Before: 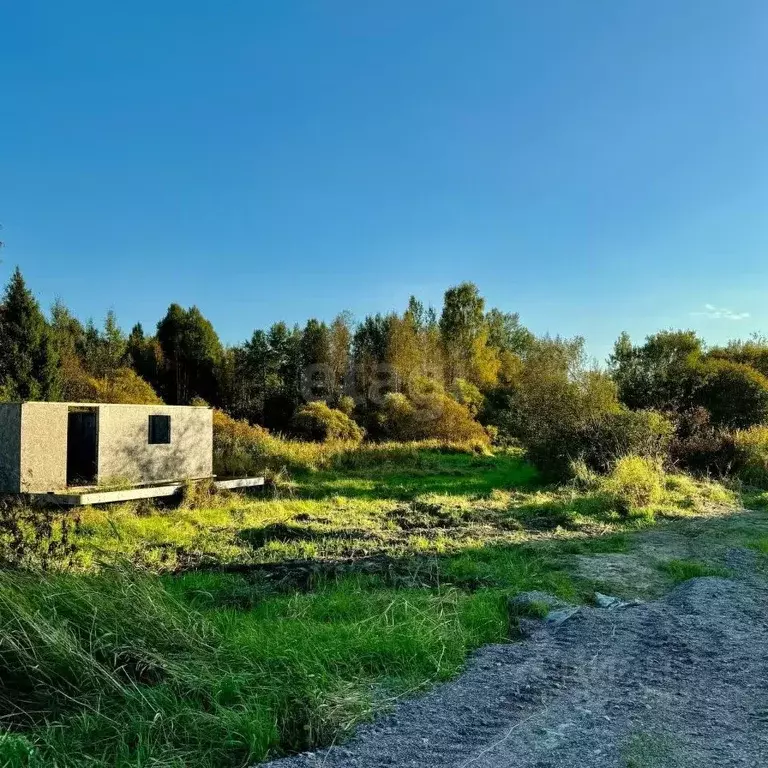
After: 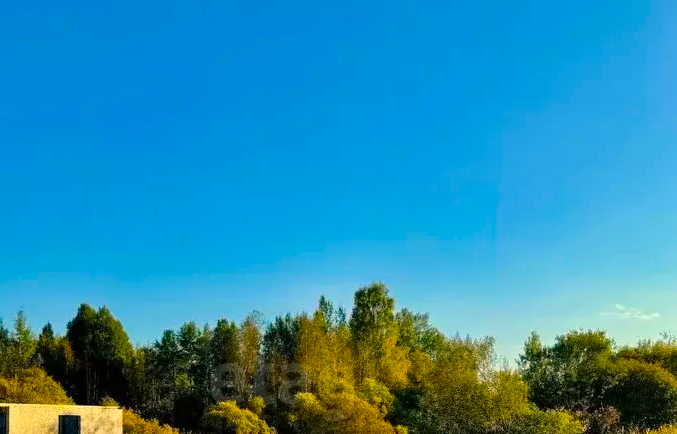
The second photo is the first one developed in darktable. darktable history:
crop and rotate: left 11.788%, bottom 43.385%
color balance rgb: shadows lift › chroma 2.028%, shadows lift › hue 247.66°, highlights gain › chroma 3.709%, highlights gain › hue 59.5°, linear chroma grading › global chroma 15.386%, perceptual saturation grading › global saturation 40.628%
